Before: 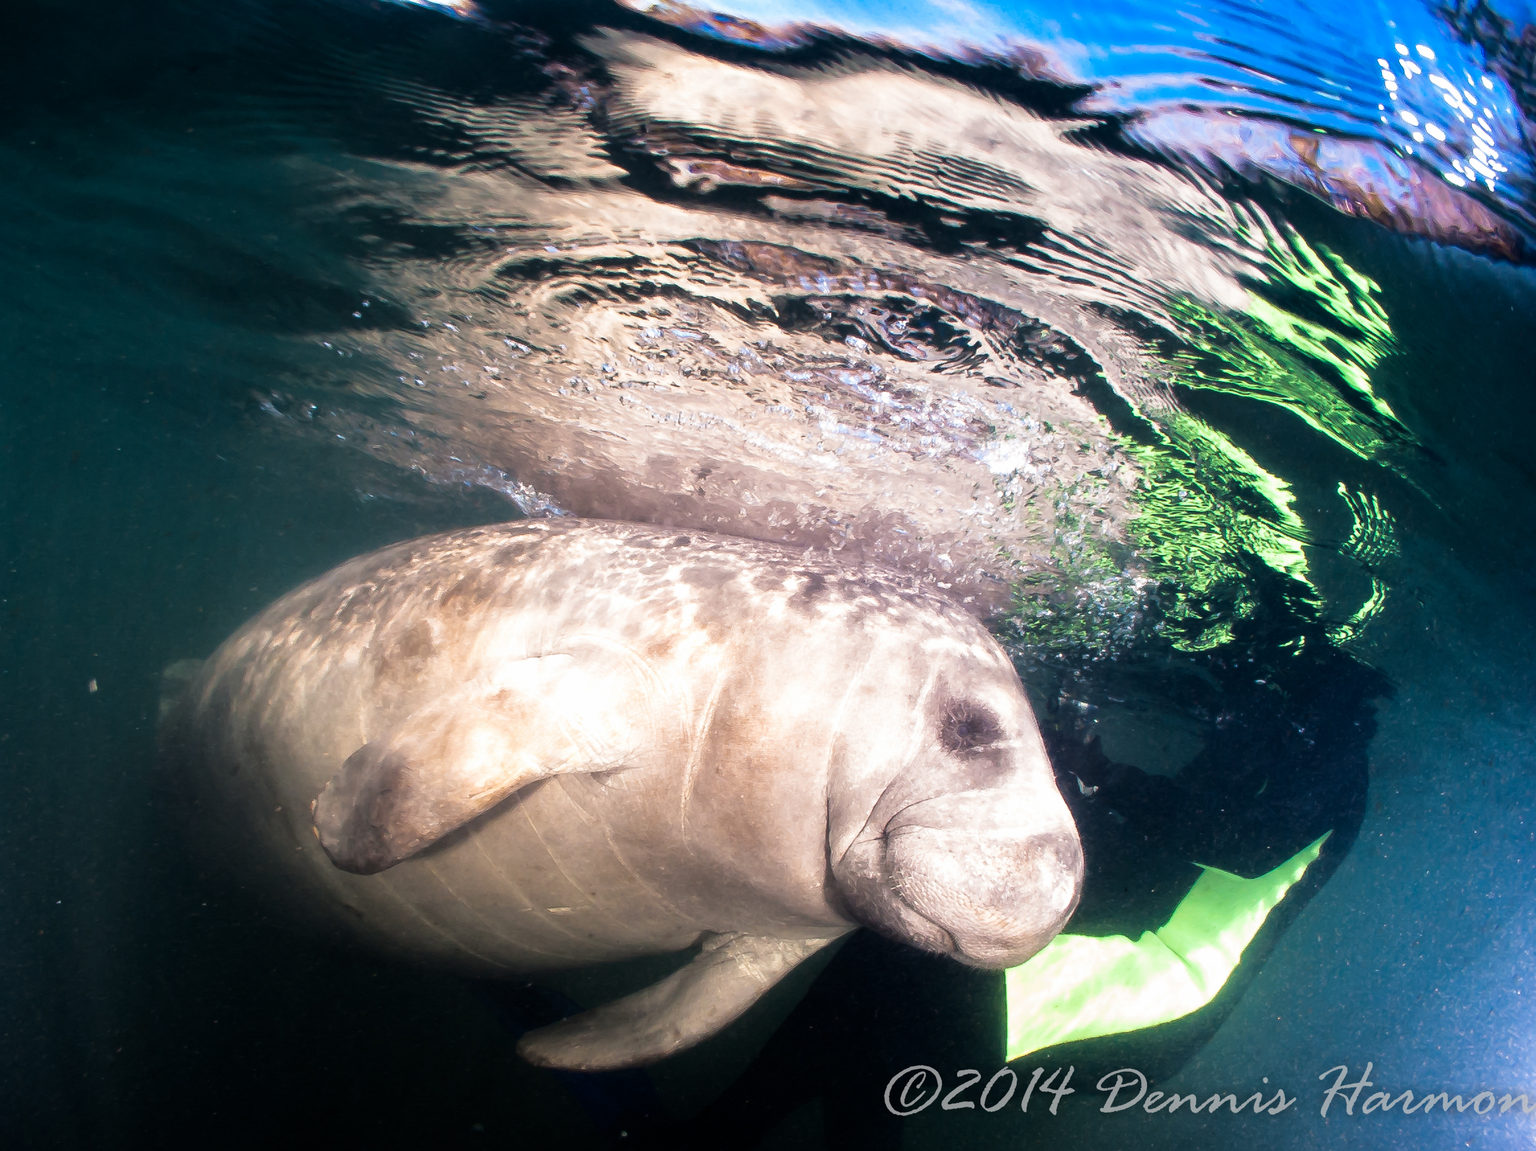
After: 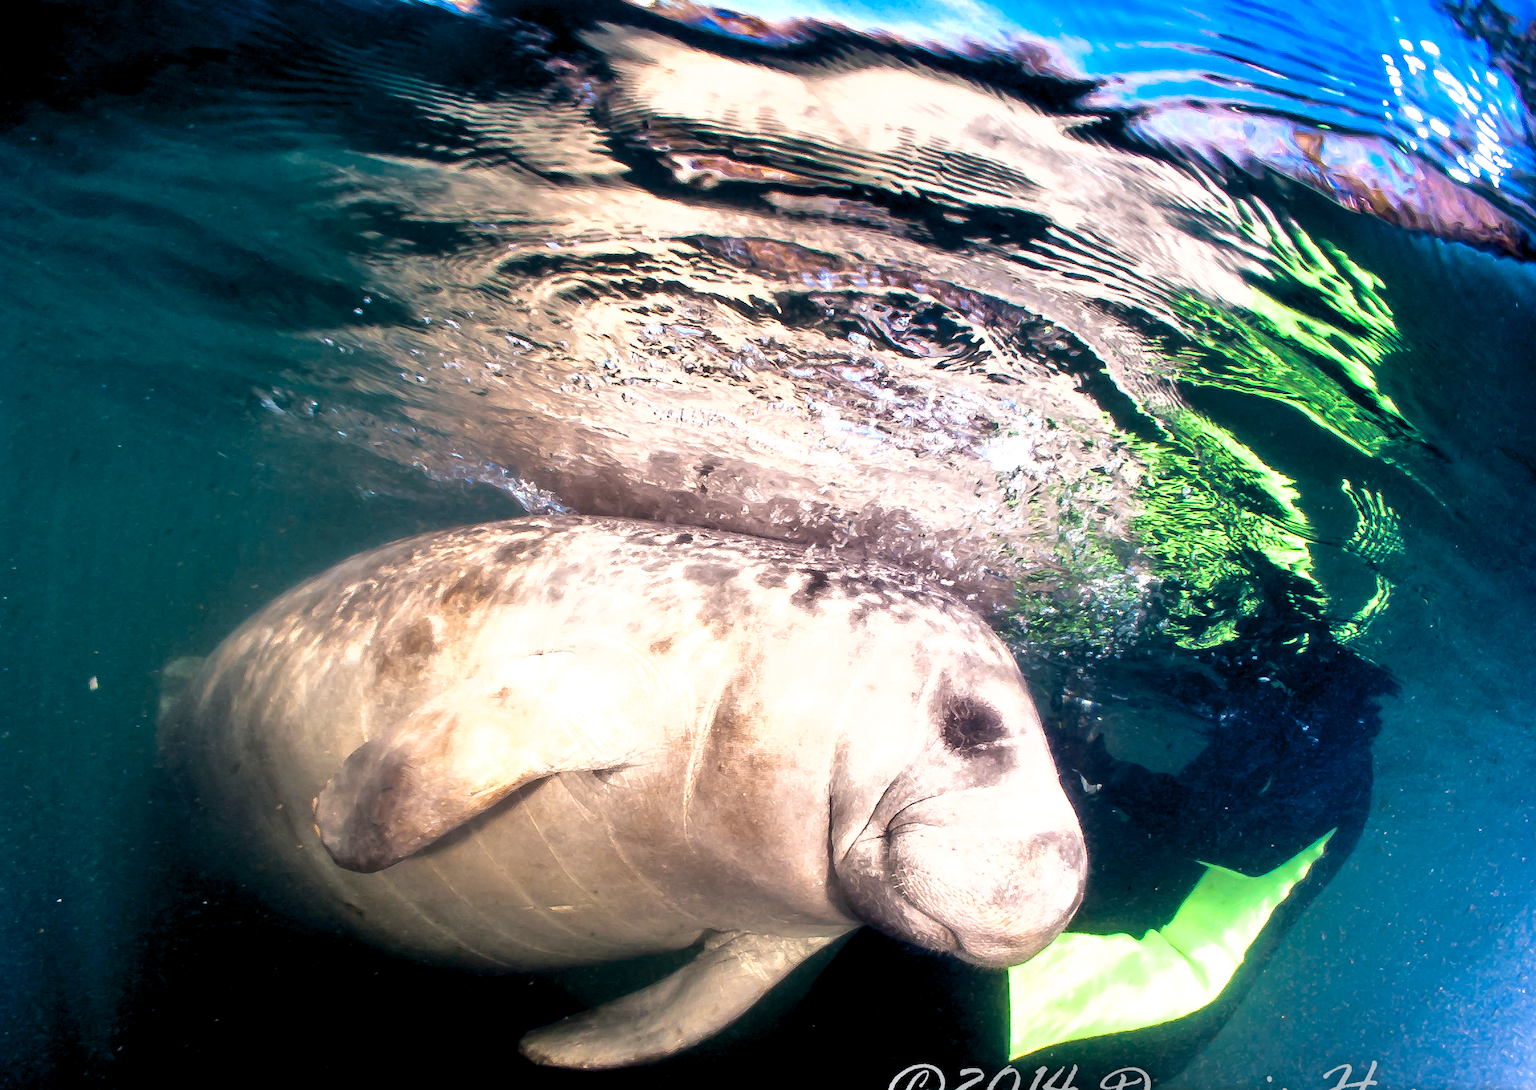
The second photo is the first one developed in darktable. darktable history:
shadows and highlights: highlights color adjustment 0.275%, low approximation 0.01, soften with gaussian
color balance rgb: global offset › luminance -0.513%, linear chroma grading › global chroma 14.468%, perceptual saturation grading › global saturation 0.612%, perceptual brilliance grading › global brilliance 10.937%
crop: top 0.438%, right 0.262%, bottom 5.062%
